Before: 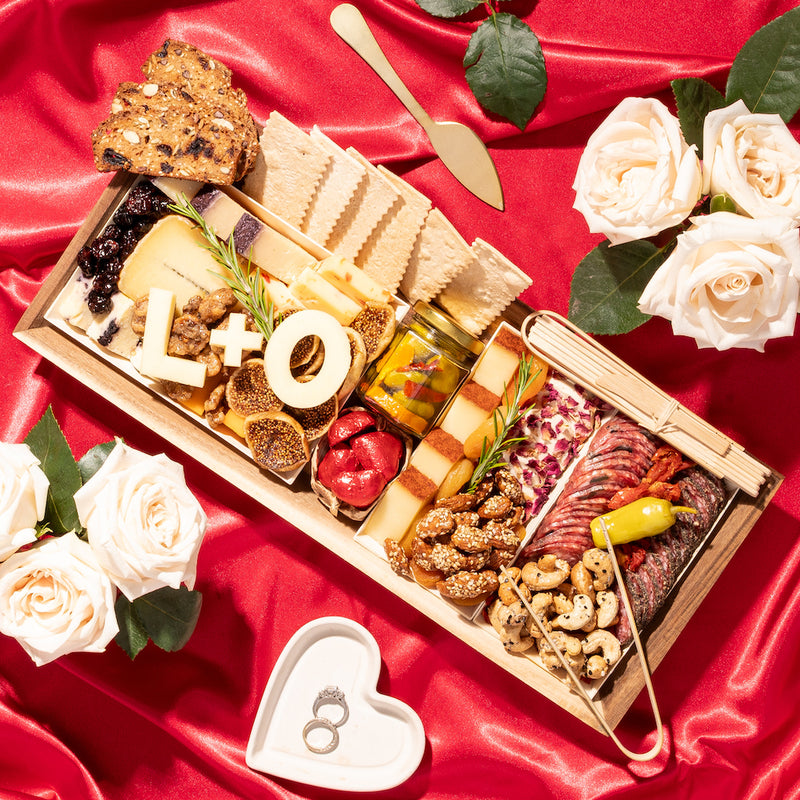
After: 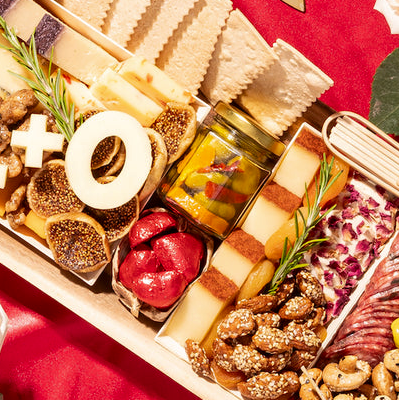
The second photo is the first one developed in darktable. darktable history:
contrast brightness saturation: contrast 0.03, brightness -0.04
crop: left 25%, top 25%, right 25%, bottom 25%
